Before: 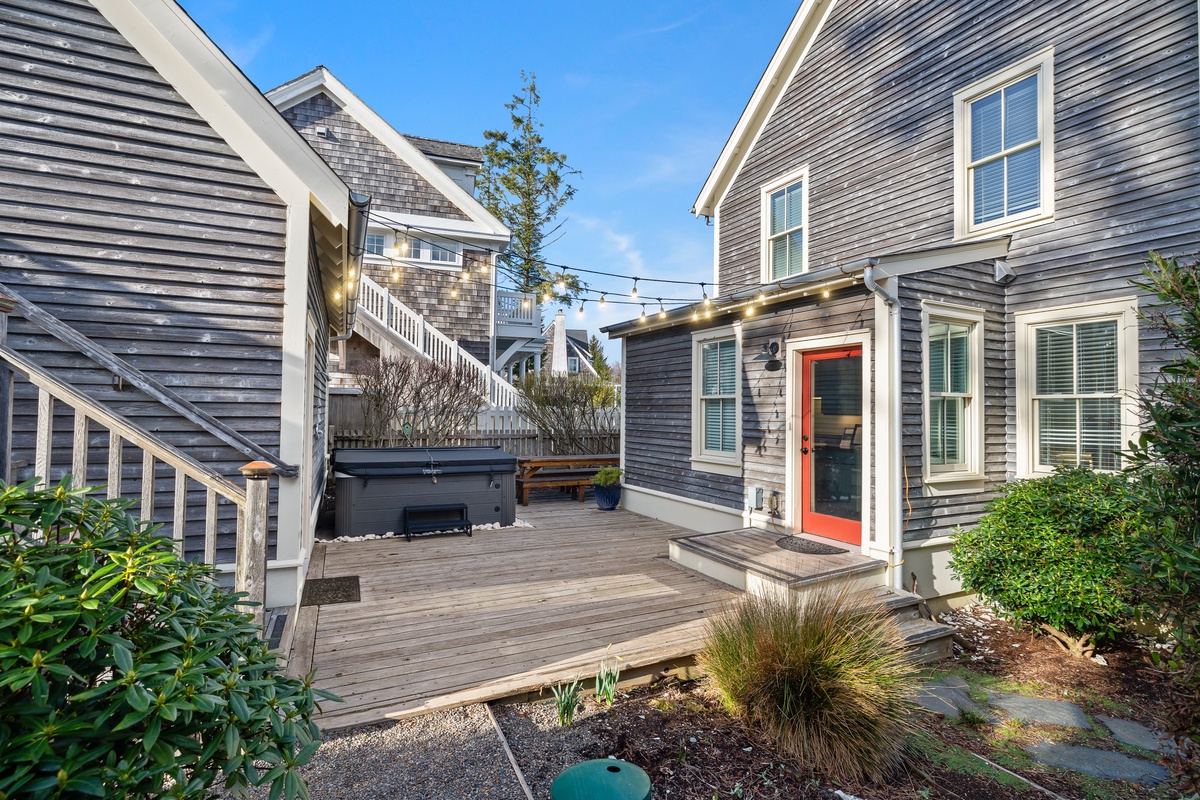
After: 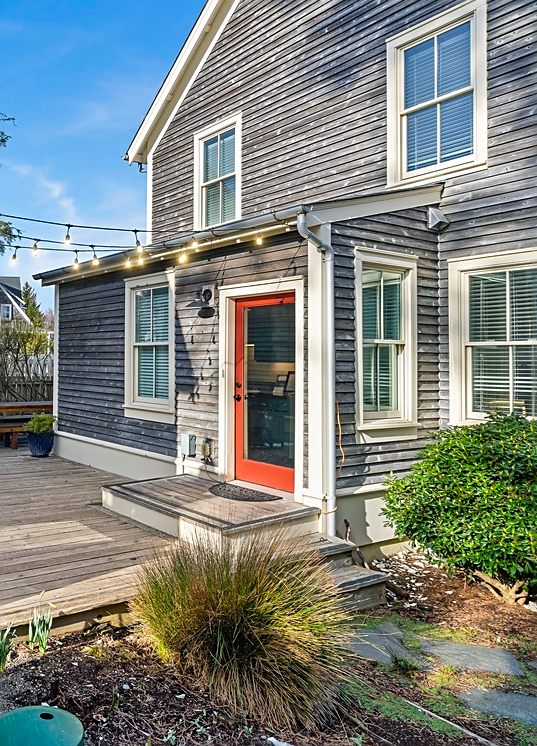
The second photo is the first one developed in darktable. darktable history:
color balance rgb: shadows lift › luminance -7.889%, shadows lift › chroma 2.089%, shadows lift › hue 203.75°, perceptual saturation grading › global saturation 12.847%
shadows and highlights: shadows 74.96, highlights -60.66, soften with gaussian
sharpen: on, module defaults
crop: left 47.268%, top 6.65%, right 7.961%
